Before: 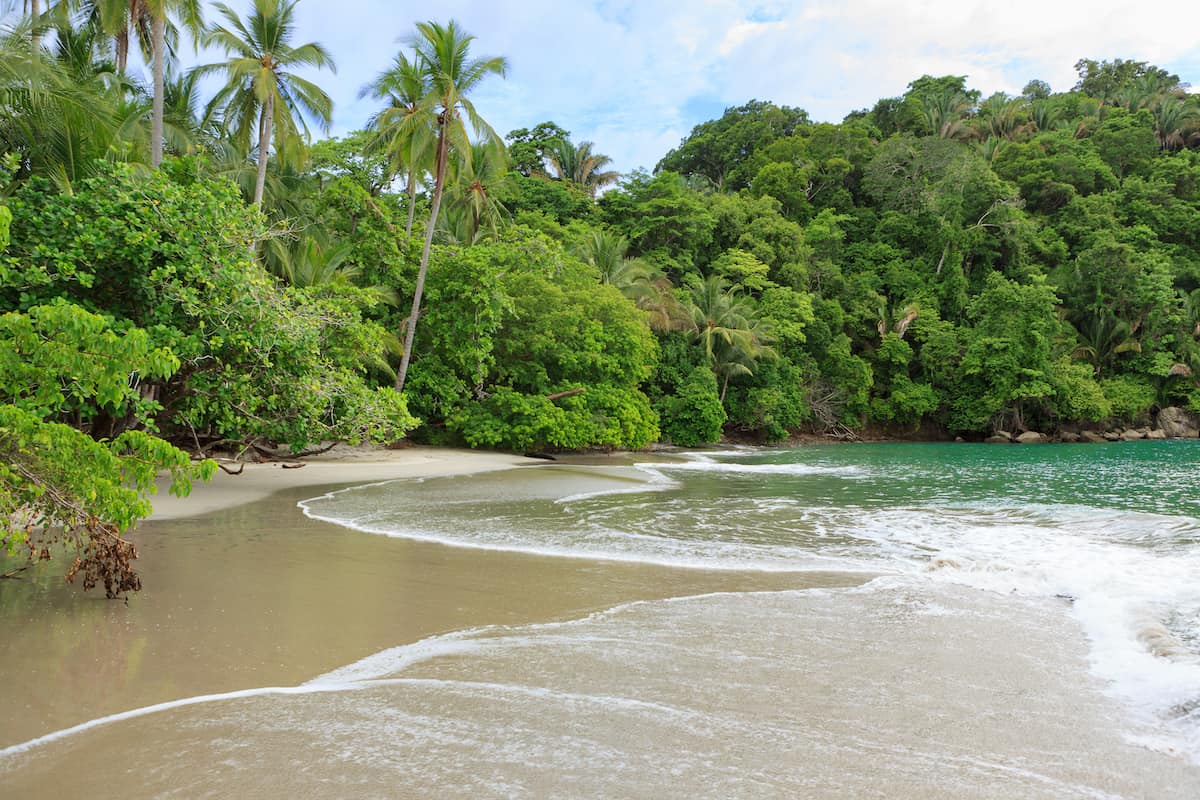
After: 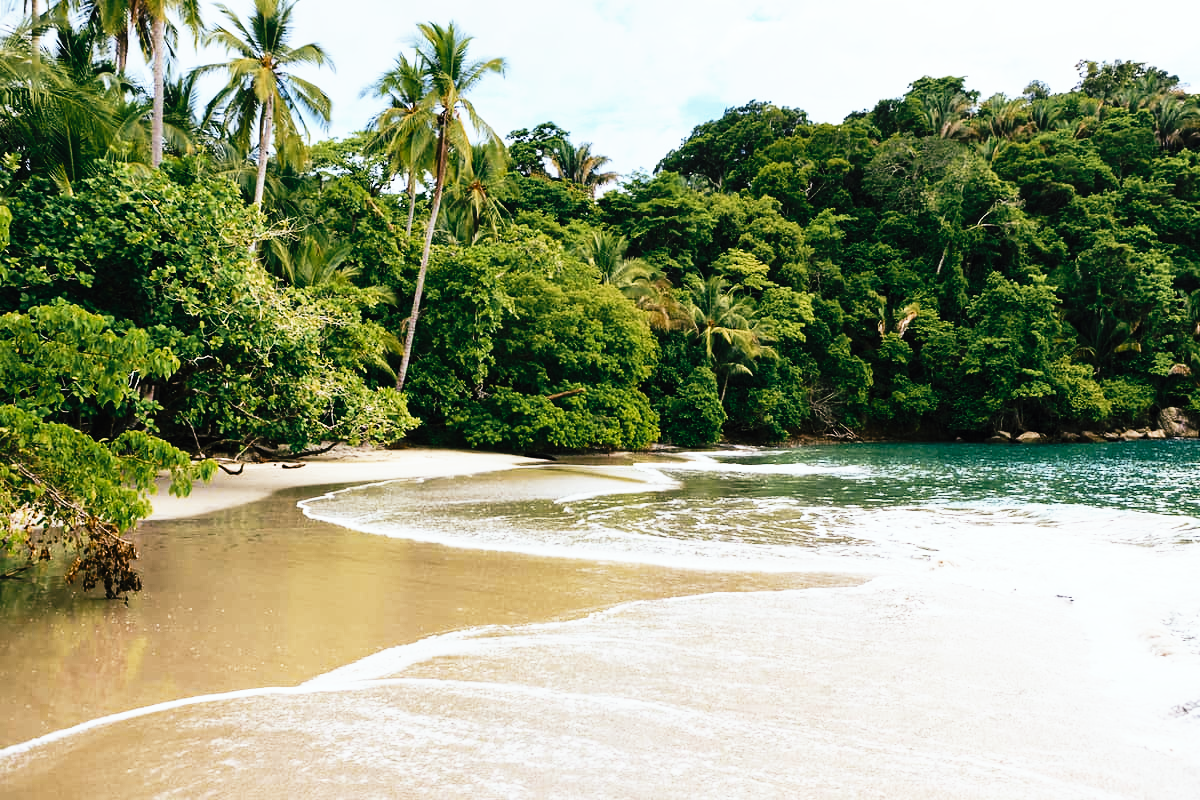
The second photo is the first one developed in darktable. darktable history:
tone curve: curves: ch0 [(0, 0) (0.003, 0.003) (0.011, 0.006) (0.025, 0.01) (0.044, 0.015) (0.069, 0.02) (0.1, 0.027) (0.136, 0.036) (0.177, 0.05) (0.224, 0.07) (0.277, 0.12) (0.335, 0.208) (0.399, 0.334) (0.468, 0.473) (0.543, 0.636) (0.623, 0.795) (0.709, 0.907) (0.801, 0.97) (0.898, 0.989) (1, 1)], preserve colors none
color look up table: target L [83.43, 93.94, 70.31, 53.95, 64.65, 63.52, 64.66, 69.5, 47.44, 39.23, 38.37, 30.21, 21.08, 4.522, 200.02, 82.64, 68.54, 59.7, 52.48, 49.49, 41.58, 37.49, 35.54, 31.47, 31.43, 15.68, 84.35, 69.21, 69.55, 54.91, 41.43, 50.13, 45.9, 41.59, 36, 32.7, 33.41, 34.55, 27.67, 27.36, 30.19, 6.124, 93.48, 54.73, 77.14, 73.08, 50.42, 49.34, 34.94], target a [-0.604, -7.218, -1.818, -16.18, 1.68, -23.55, -14.96, -4.564, -23.69, -11.26, -7.519, -16.54, -23.69, -1.004, 0, 3.375, 4.995, 11.75, 5.916, 19.69, 34.11, 26.91, 1.91, 17.41, 17.89, -0.706, 7.163, 16.6, 17.97, -8.412, 34.49, 31.18, 40.47, 27.74, 30.66, 26.96, -0.127, -1.895, 22.75, -4.21, -0.198, 3.697, -22.73, -14.66, -10.38, -16.22, -11.8, -12.6, -4.636], target b [16.43, 17.82, 38.82, -6.848, 40.02, -11.36, 20.35, 22.74, 22.15, -4.145, 9.084, 8.207, 9.483, -3.218, 0, 7.773, 35.18, 12.33, 31.03, 30.8, 3.911, 30.86, 30.34, 33.58, 36.87, 3.923, -3.057, -5.652, -15.72, -22.38, -16.75, -15.67, -26.42, 1.15, -25.47, -5.094, -17.27, -15.73, -23.77, -12.82, -15.33, -13.14, -9.985, -11.52, -15.38, -10.08, -11.47, -9.509, -9.39], num patches 49
